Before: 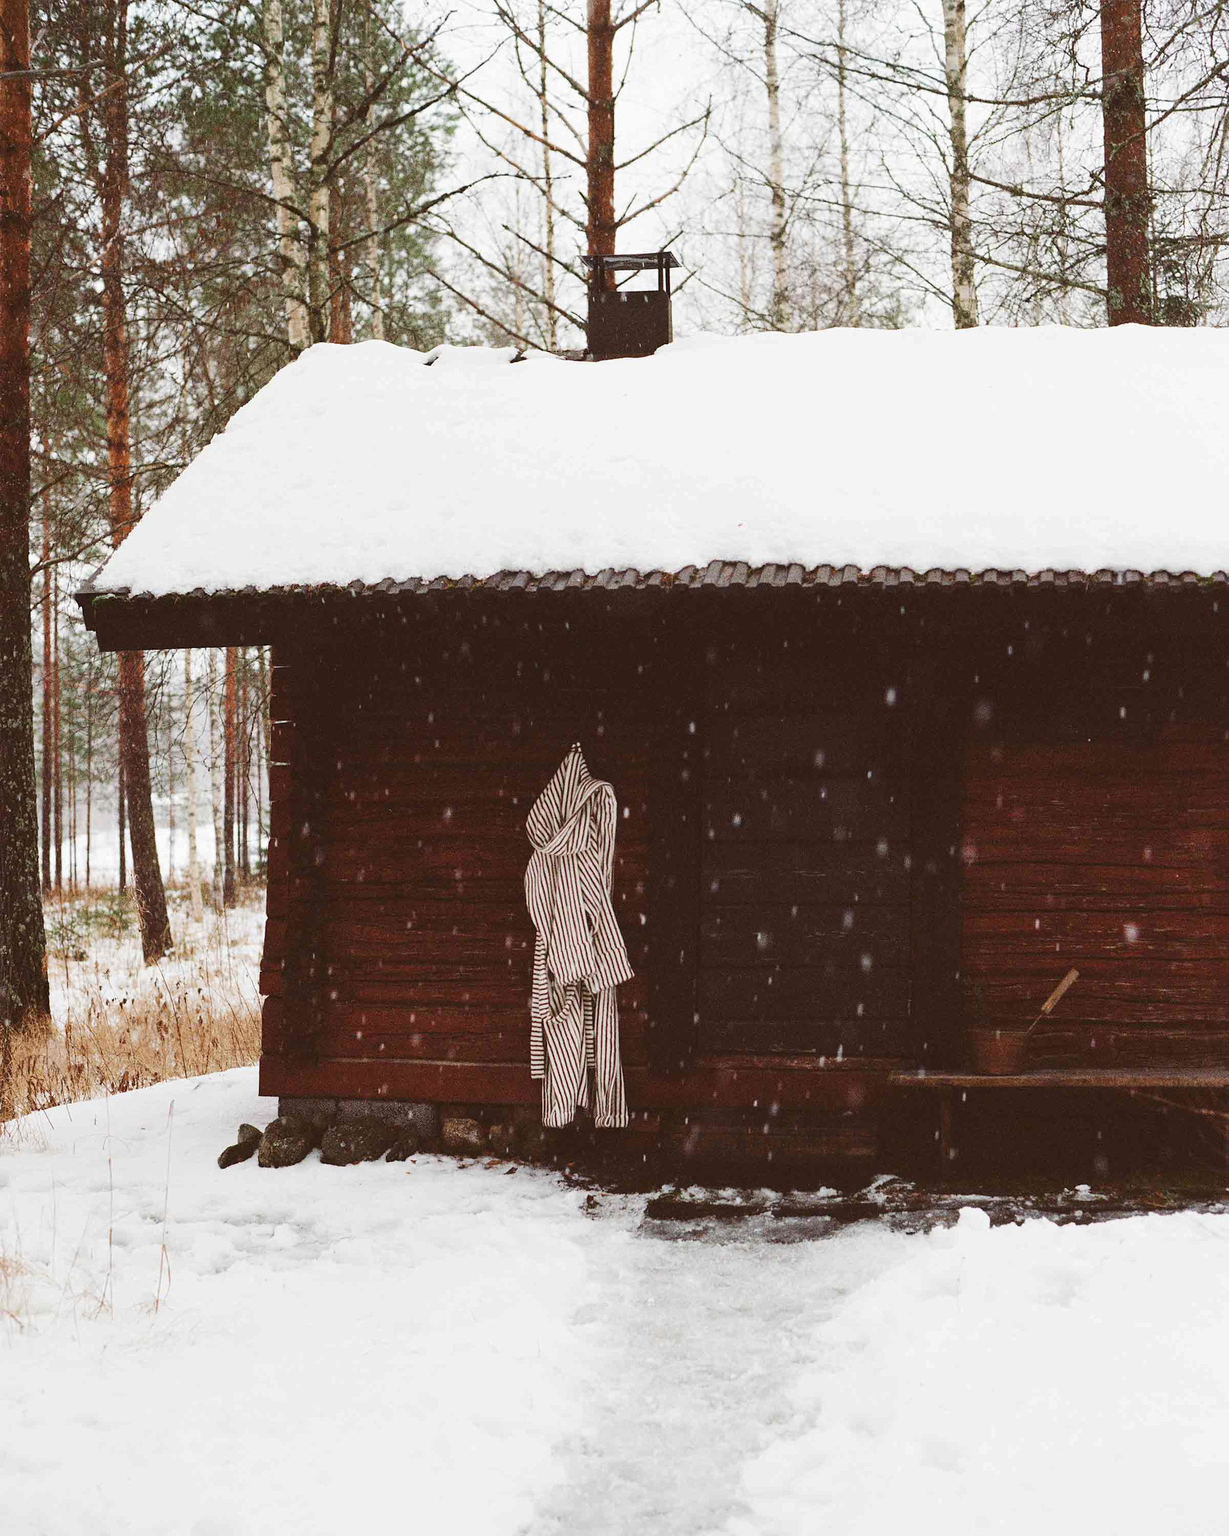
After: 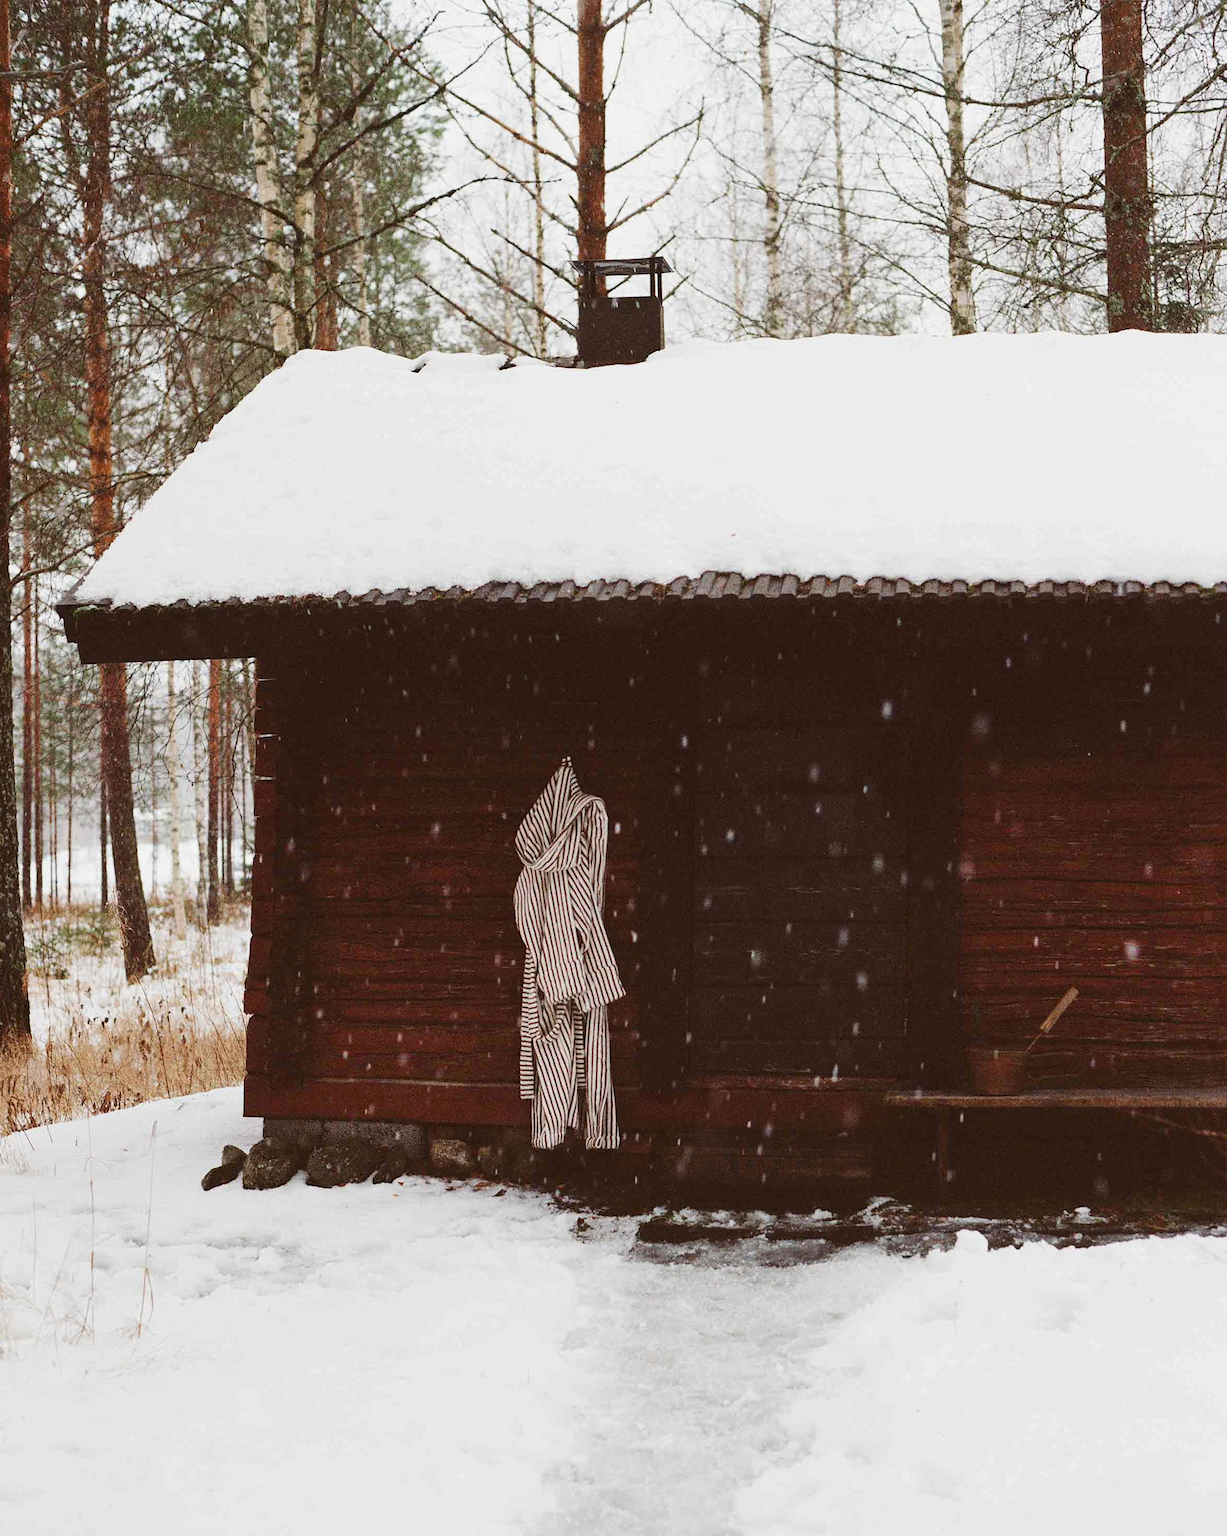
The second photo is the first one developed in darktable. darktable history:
crop: left 1.665%, right 0.268%, bottom 1.815%
exposure: black level correction 0.002, exposure -0.105 EV, compensate exposure bias true, compensate highlight preservation false
